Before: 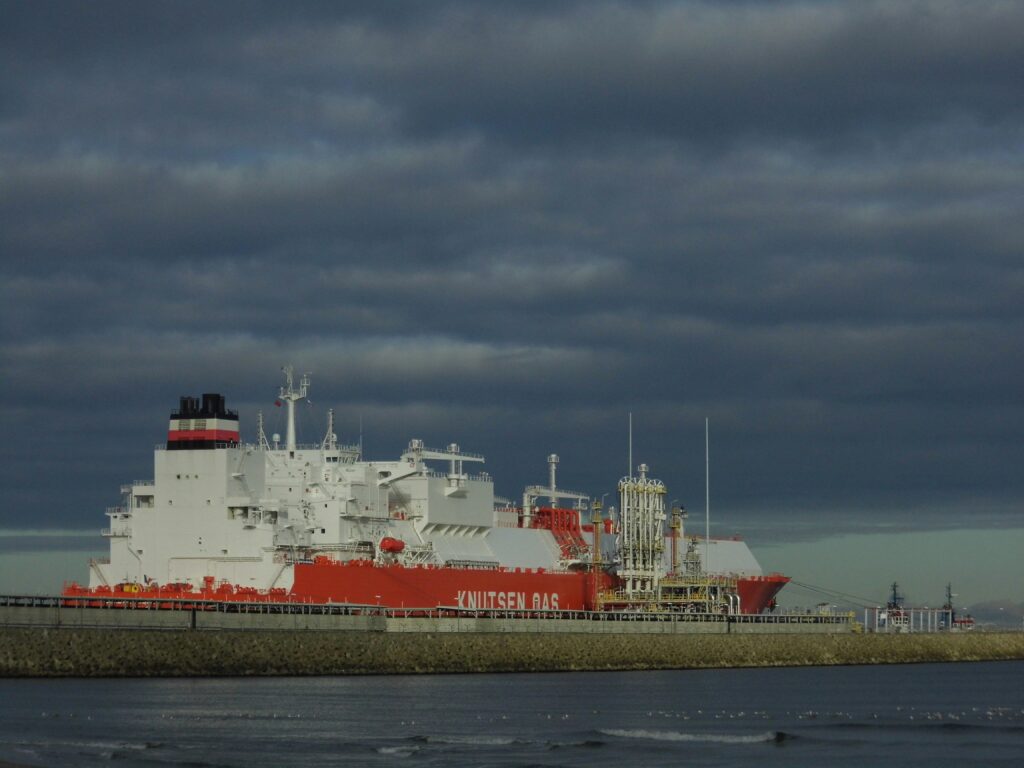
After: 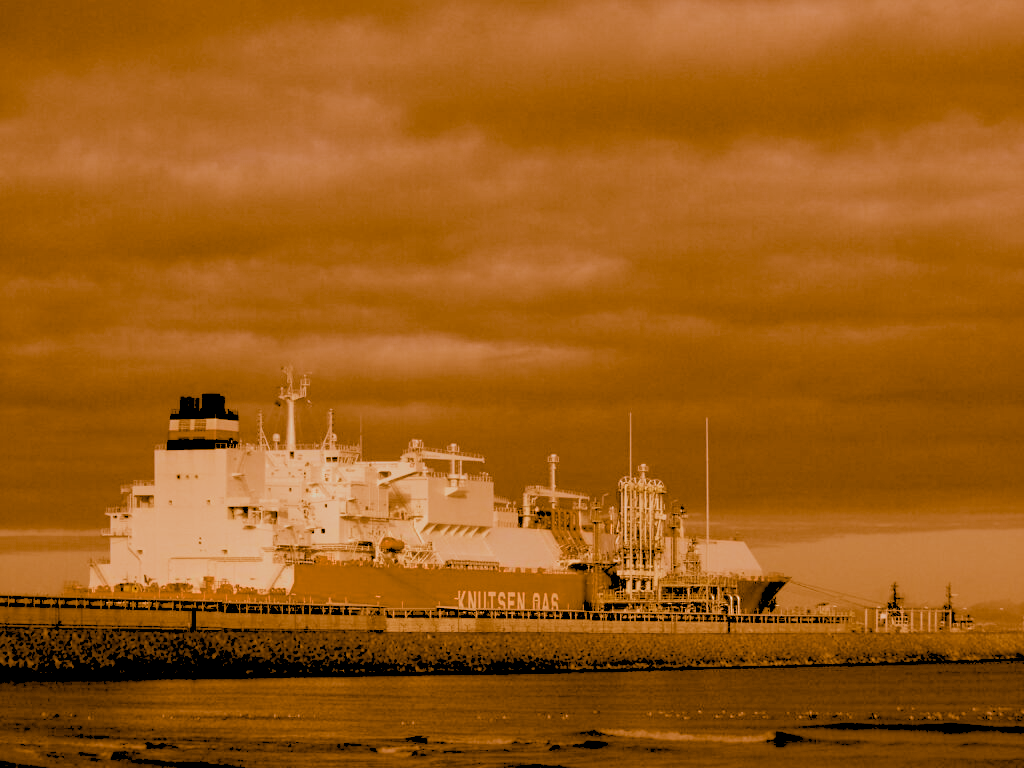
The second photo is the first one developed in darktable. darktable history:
split-toning: shadows › hue 26°, shadows › saturation 0.92, highlights › hue 40°, highlights › saturation 0.92, balance -63, compress 0%
shadows and highlights: shadows 25, white point adjustment -3, highlights -30
rgb levels: levels [[0.027, 0.429, 0.996], [0, 0.5, 1], [0, 0.5, 1]]
